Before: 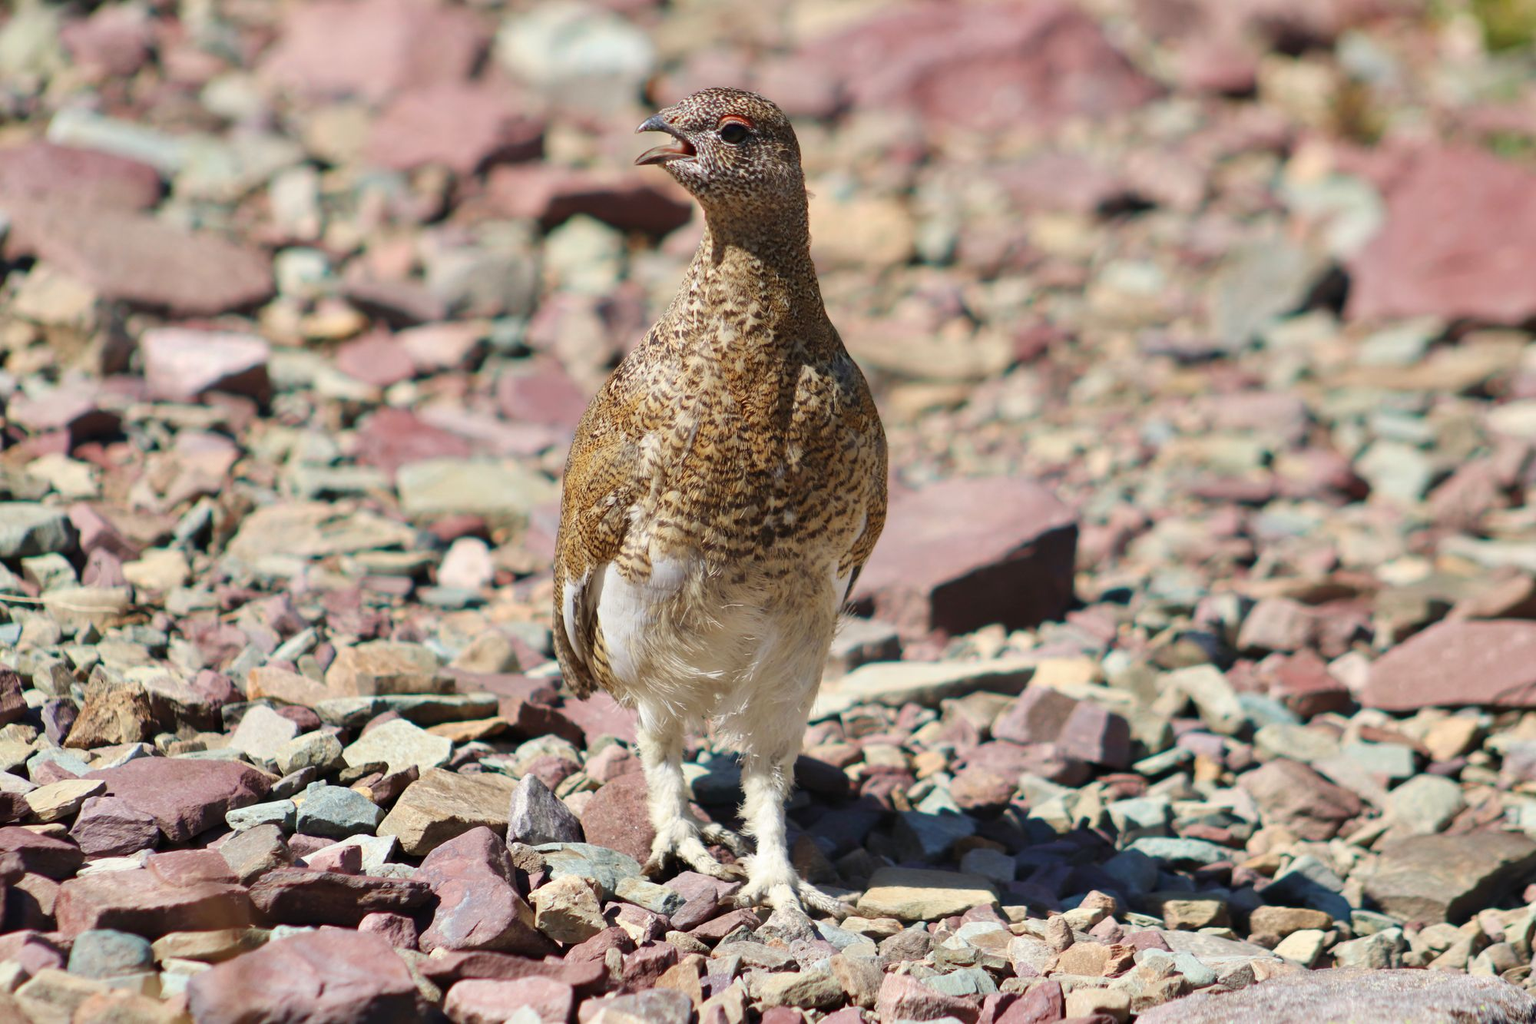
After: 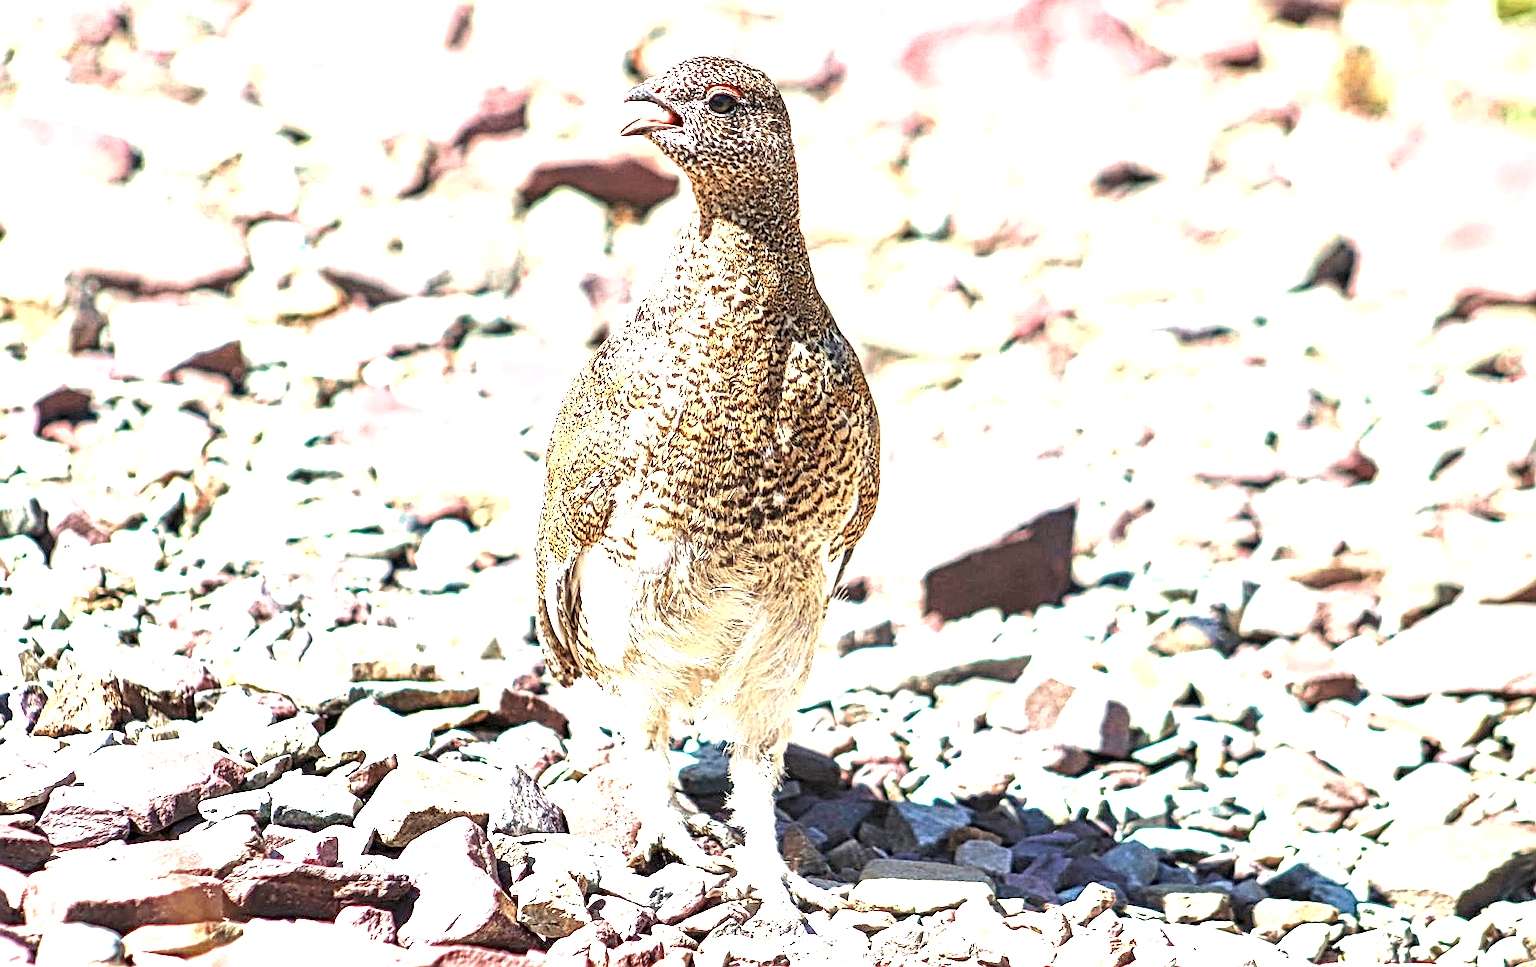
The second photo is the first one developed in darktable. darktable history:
sharpen: on, module defaults
crop: left 2.173%, top 3.248%, right 0.722%, bottom 4.97%
exposure: exposure 2.052 EV, compensate highlight preservation false
local contrast: mode bilateral grid, contrast 20, coarseness 4, detail 299%, midtone range 0.2
